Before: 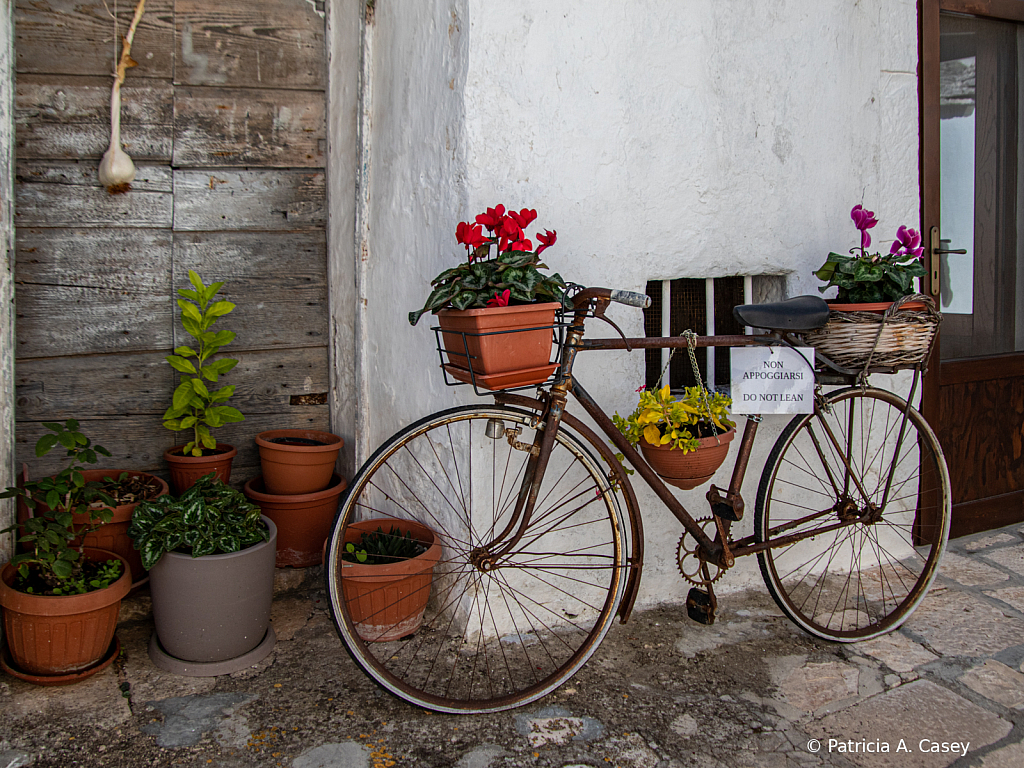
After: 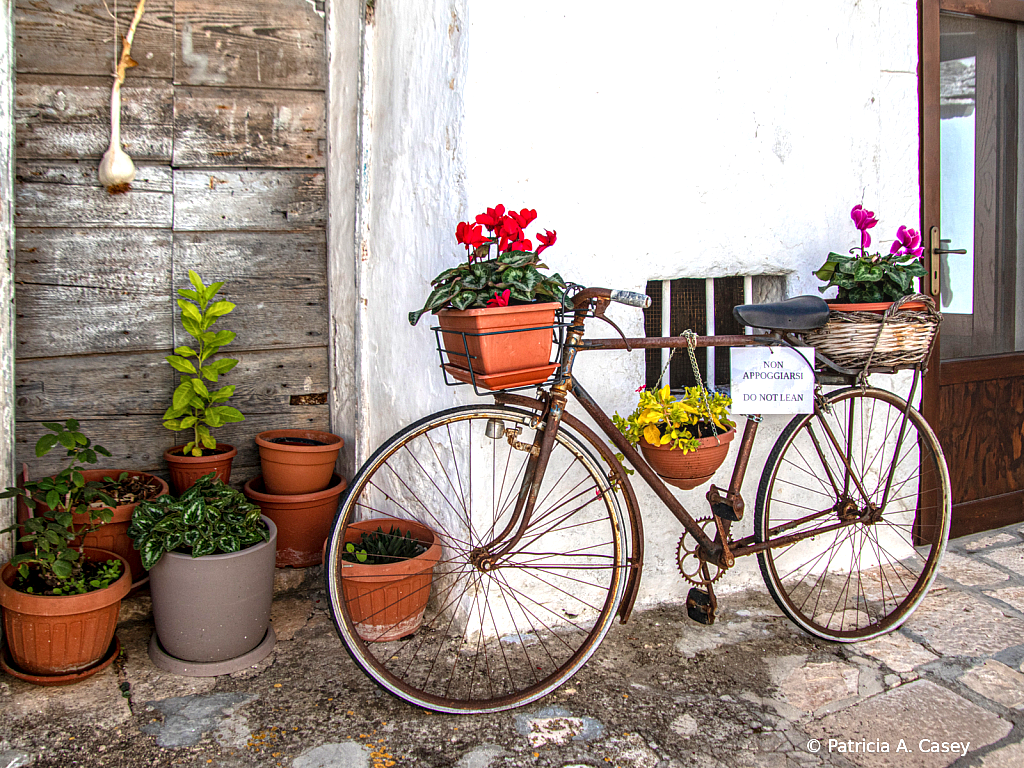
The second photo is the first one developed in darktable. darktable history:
exposure: black level correction 0, exposure 1.105 EV, compensate highlight preservation false
shadows and highlights: radius 335.05, shadows 64.76, highlights 6.34, compress 87.34%, soften with gaussian
color zones: curves: ch1 [(0.25, 0.5) (0.747, 0.71)]
local contrast: on, module defaults
